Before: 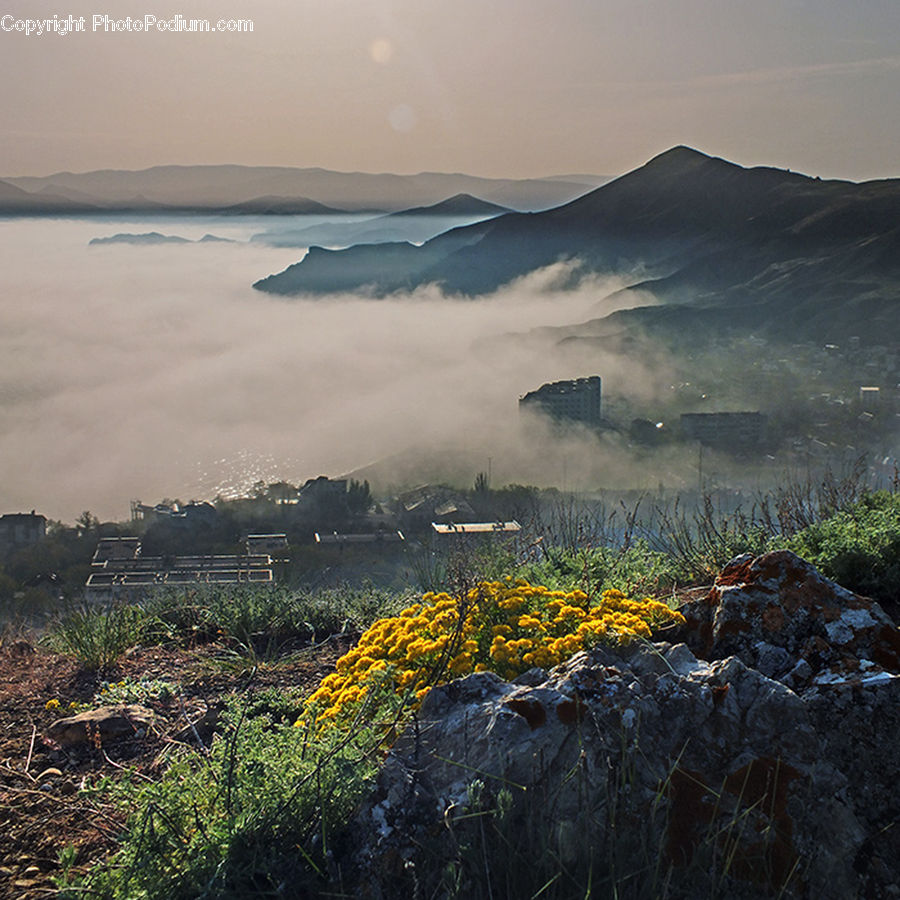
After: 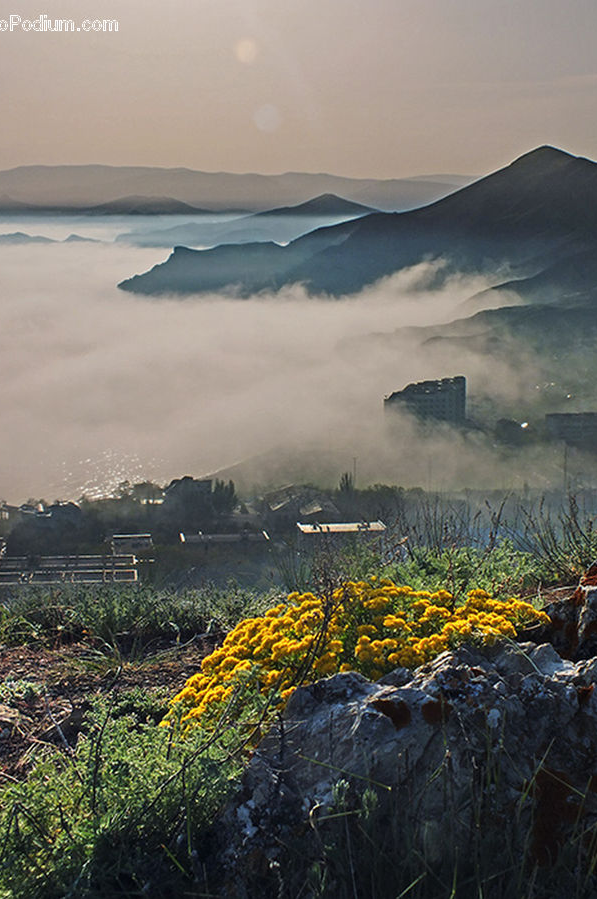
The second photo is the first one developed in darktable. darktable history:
crop and rotate: left 15.043%, right 18.562%
